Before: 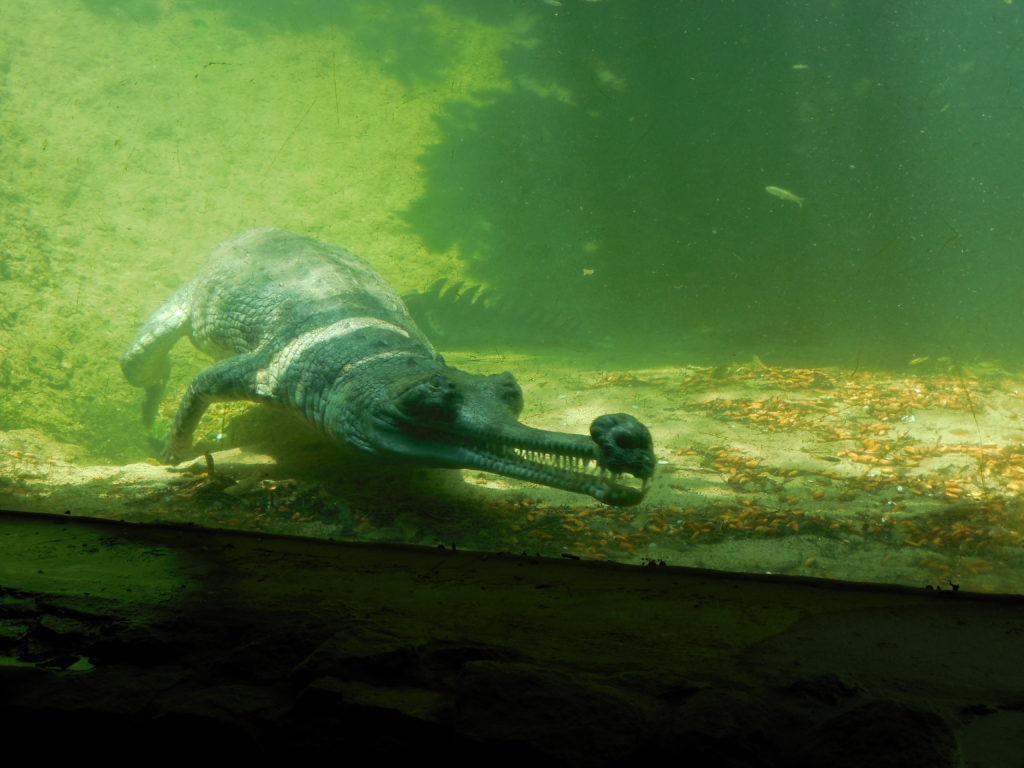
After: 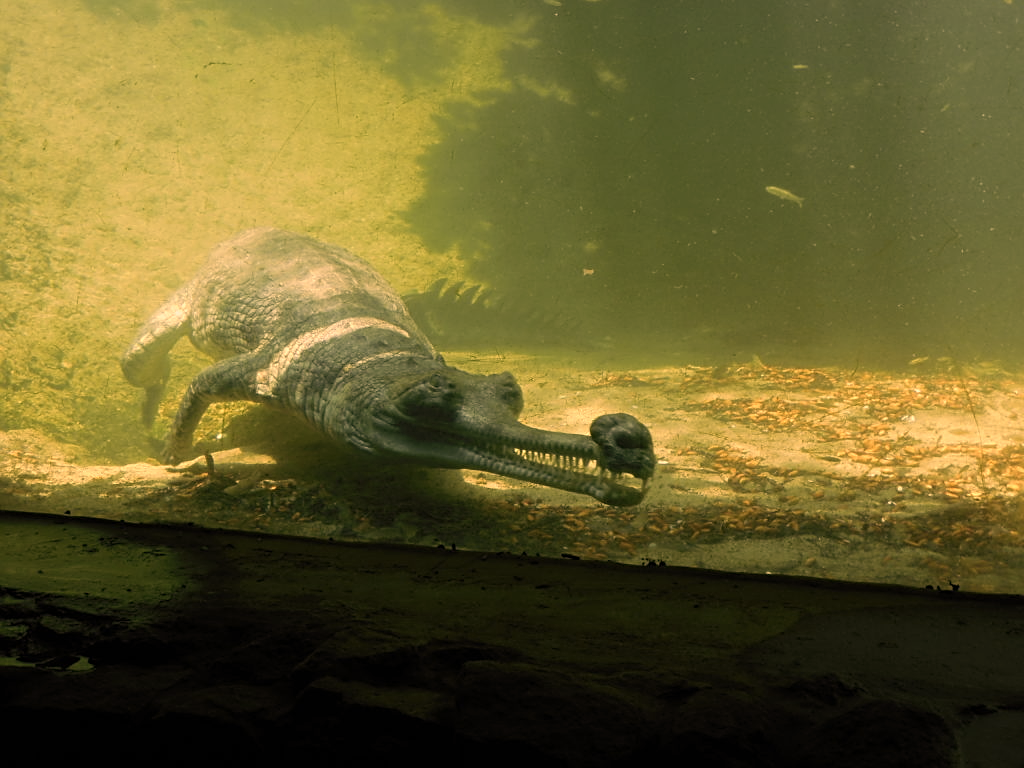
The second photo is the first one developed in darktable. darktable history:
color correction: highlights a* 39.81, highlights b* 39.68, saturation 0.69
sharpen: on, module defaults
